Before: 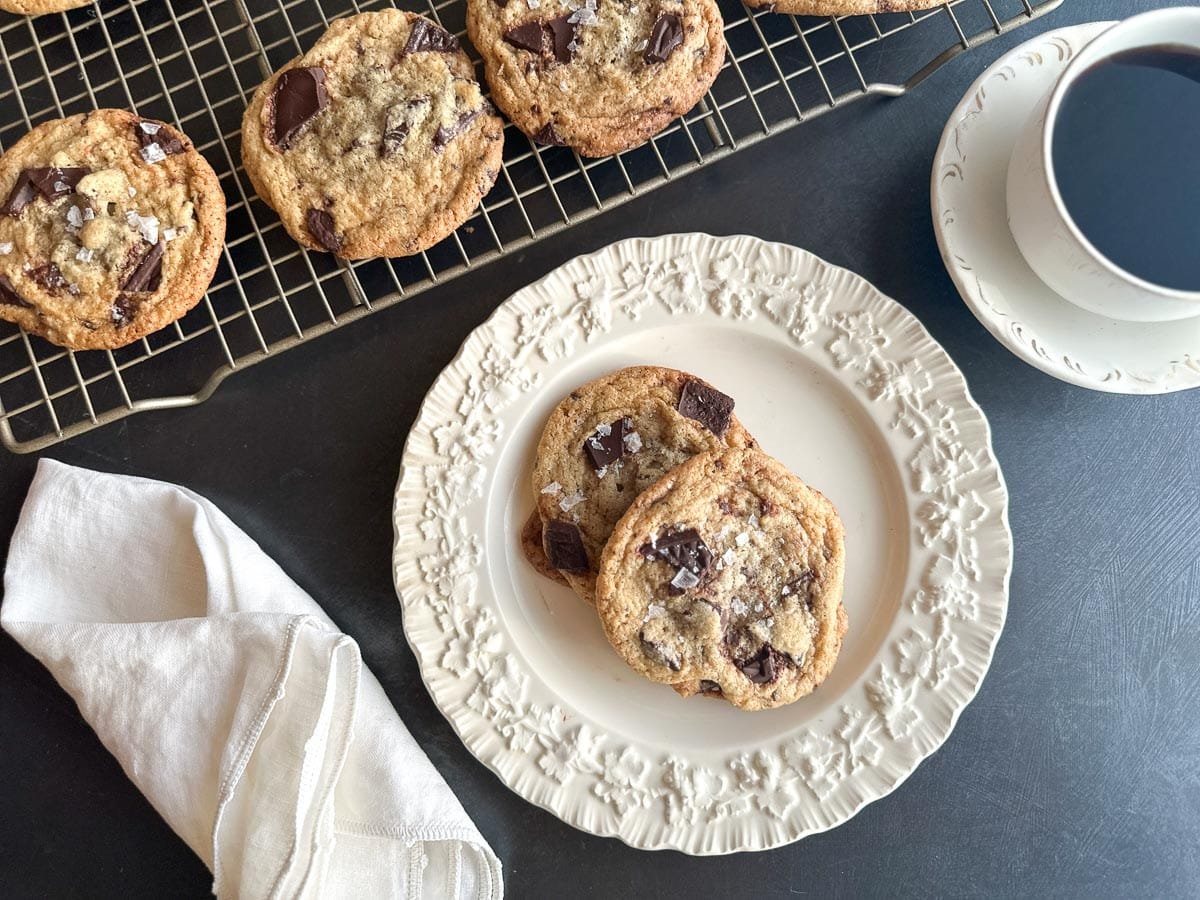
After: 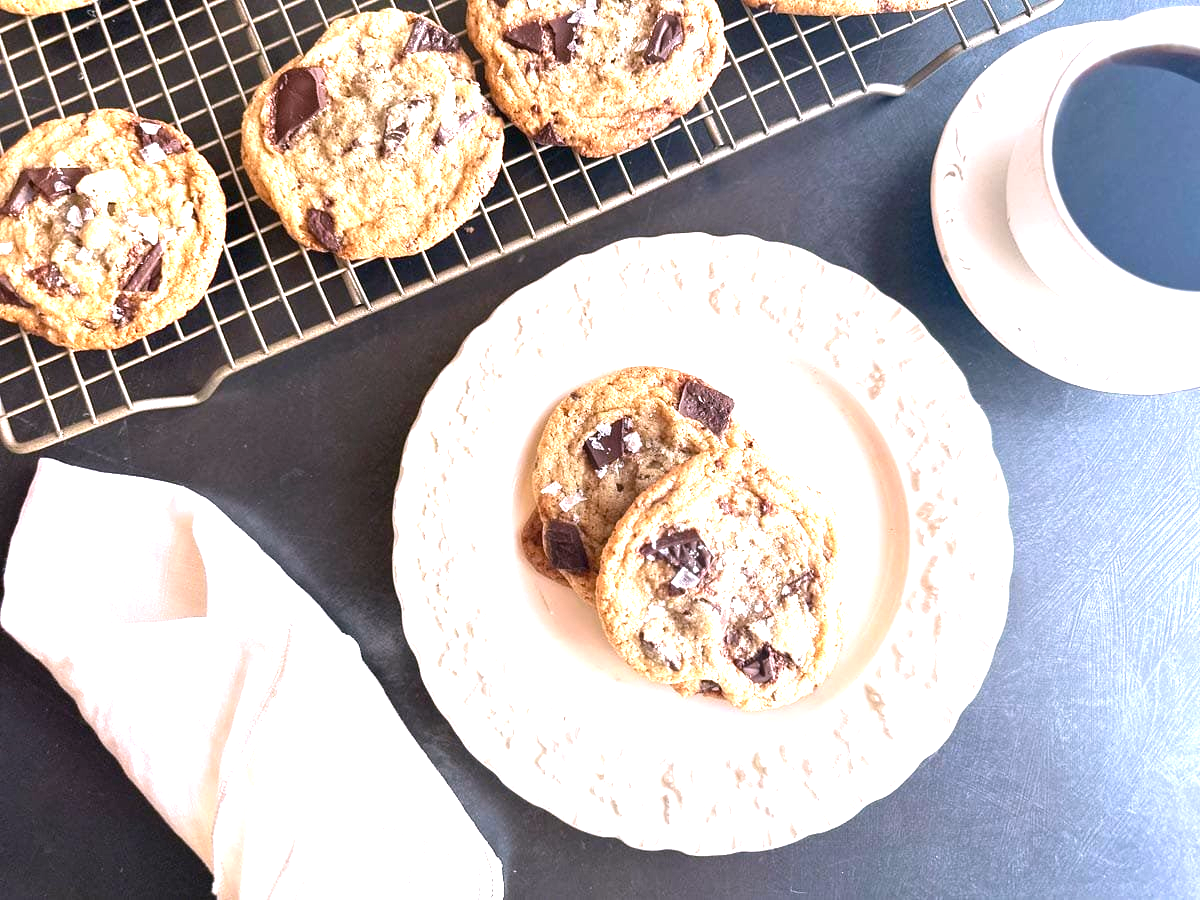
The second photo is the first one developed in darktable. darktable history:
exposure: black level correction 0, exposure 1.45 EV, compensate exposure bias true, compensate highlight preservation false
white balance: red 1.05, blue 1.072
